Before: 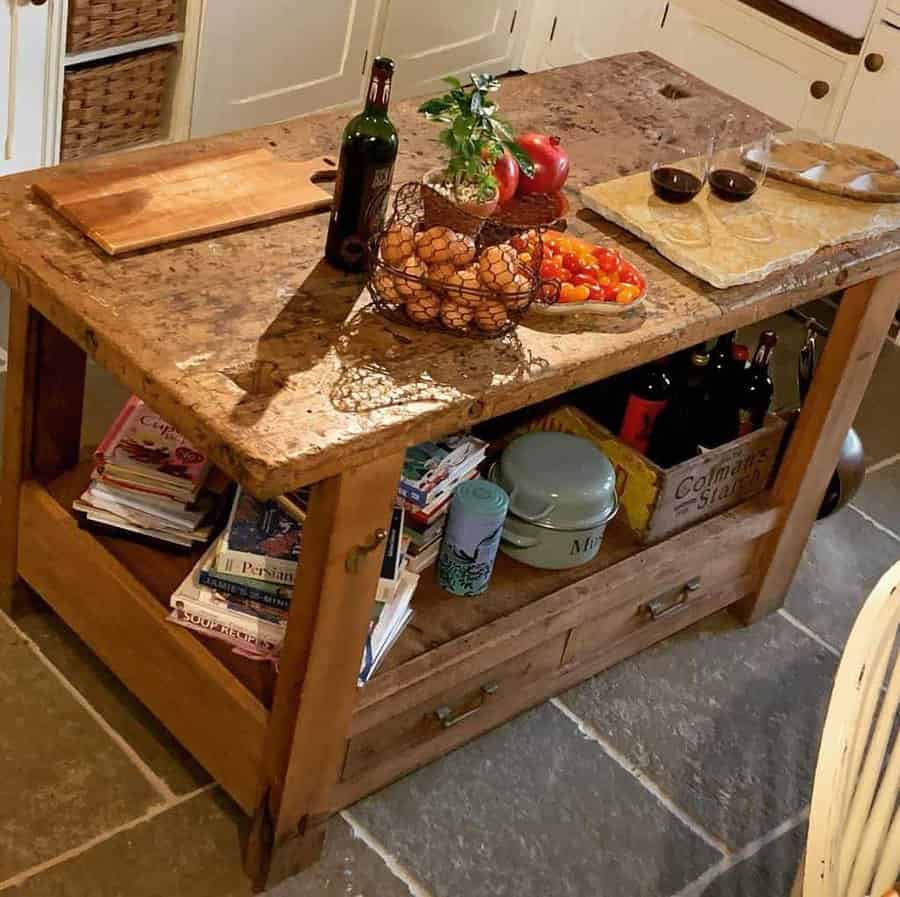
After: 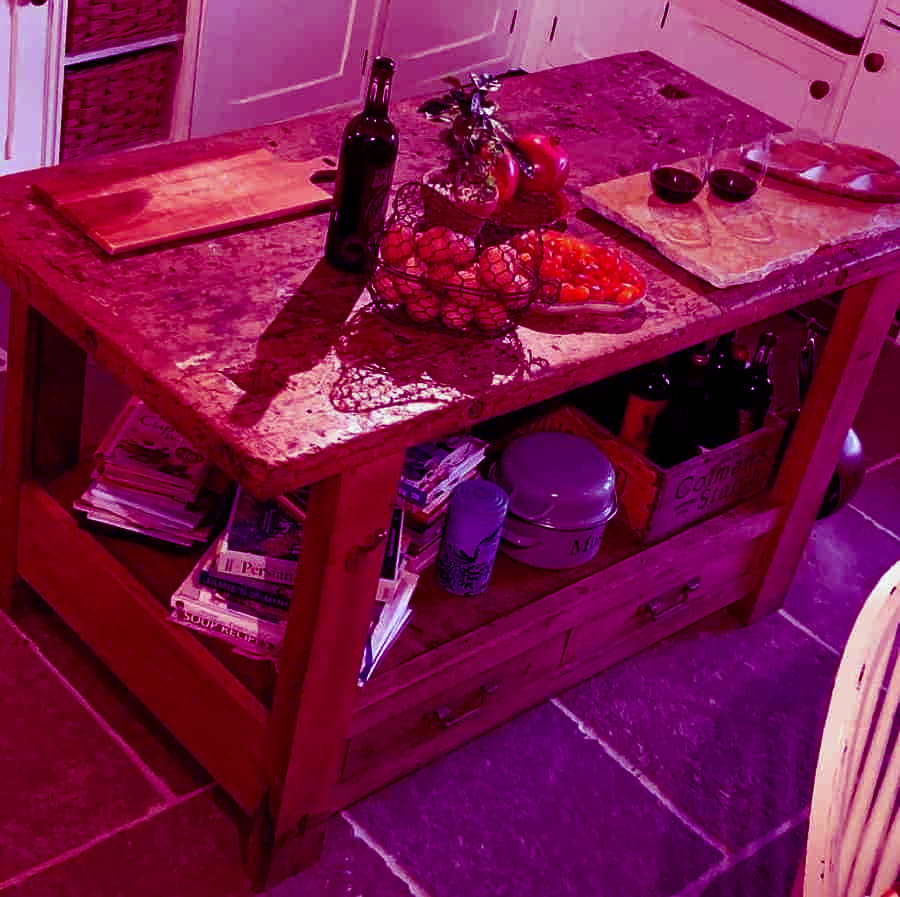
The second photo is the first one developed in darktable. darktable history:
white balance: red 0.954, blue 1.079
color balance: mode lift, gamma, gain (sRGB), lift [1, 1, 0.101, 1]
